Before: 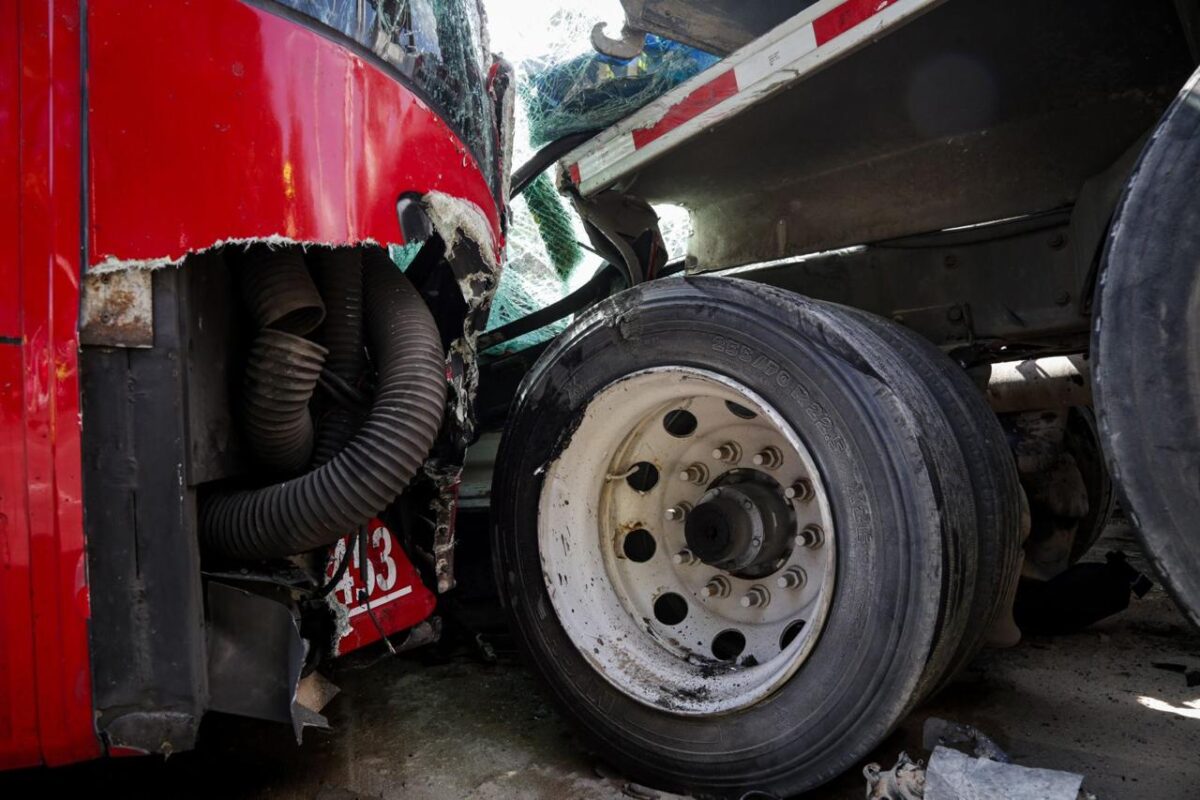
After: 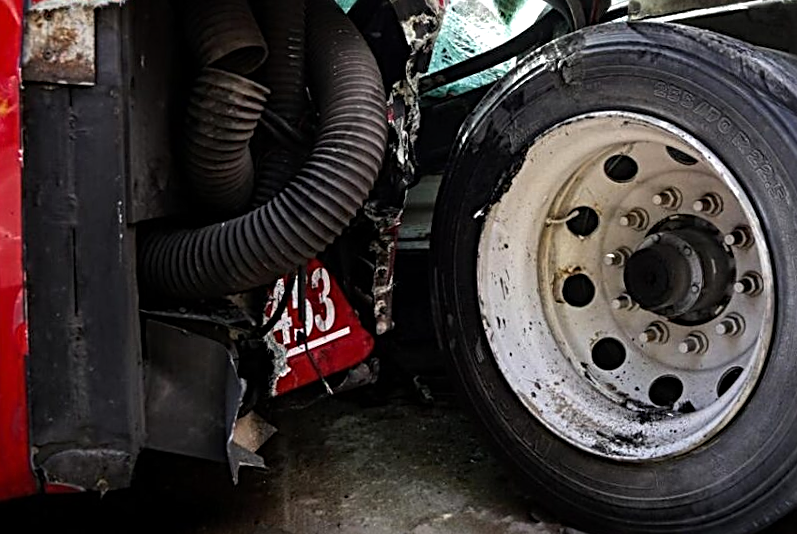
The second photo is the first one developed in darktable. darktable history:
crop and rotate: angle -0.853°, left 3.994%, top 31.713%, right 28.067%
sharpen: radius 2.839, amount 0.709
tone equalizer: -8 EV -0.397 EV, -7 EV -0.354 EV, -6 EV -0.354 EV, -5 EV -0.217 EV, -3 EV 0.188 EV, -2 EV 0.313 EV, -1 EV 0.414 EV, +0 EV 0.398 EV
